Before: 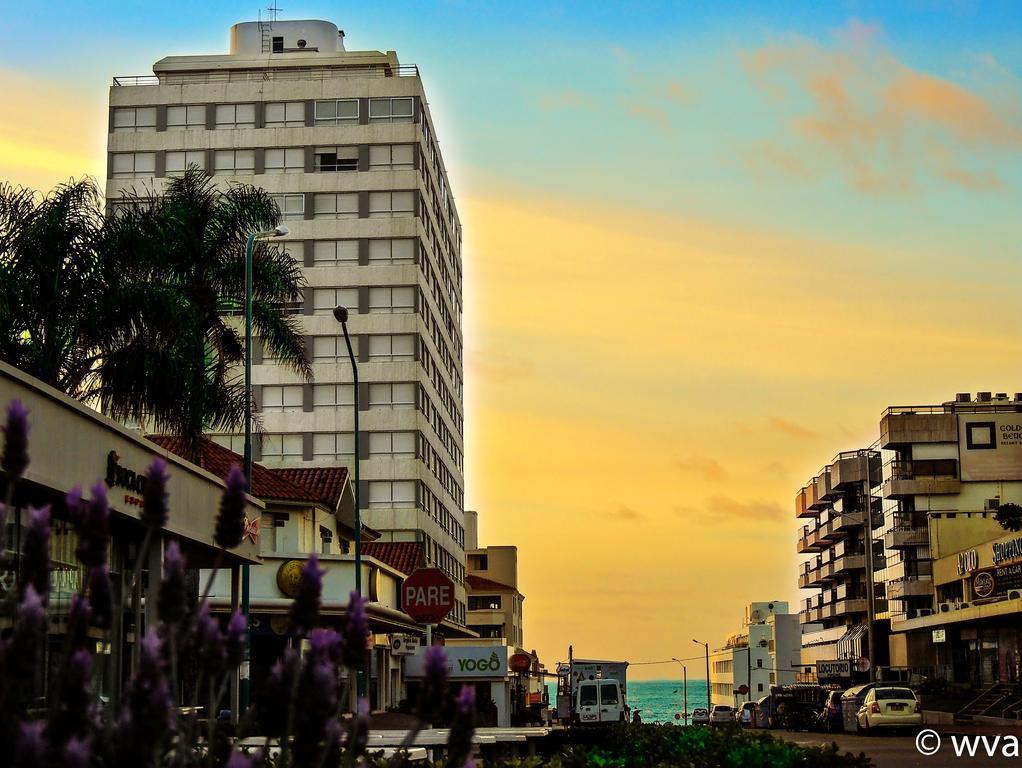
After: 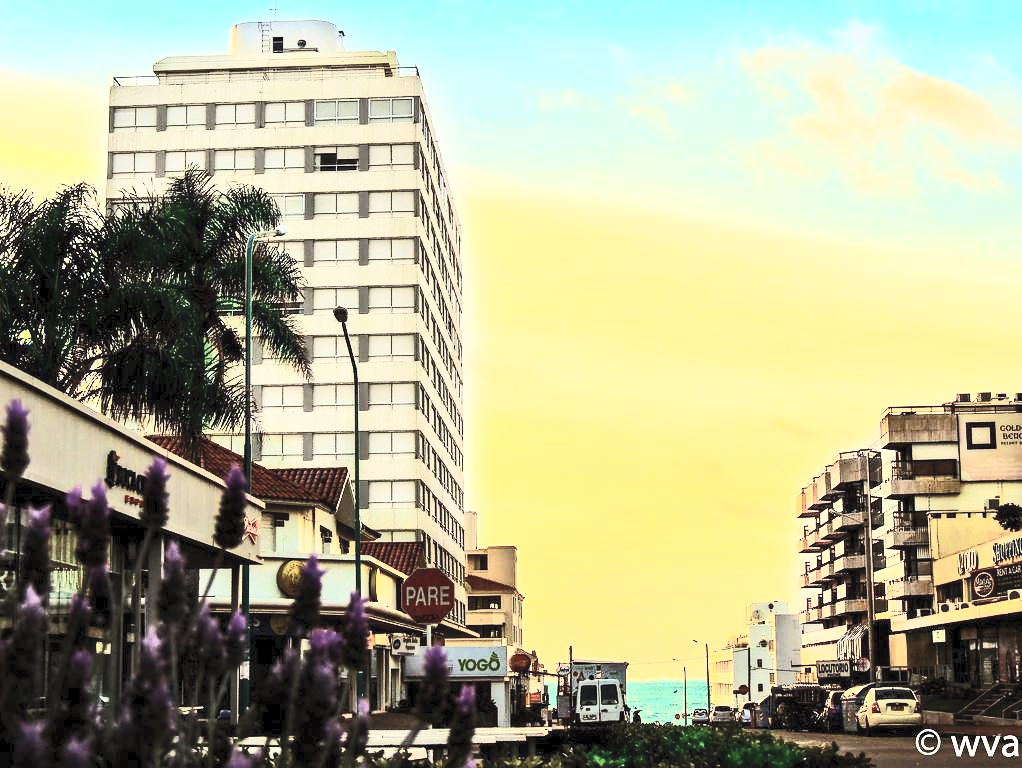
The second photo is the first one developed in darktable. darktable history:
base curve: curves: ch0 [(0, 0) (0.025, 0.046) (0.112, 0.277) (0.467, 0.74) (0.814, 0.929) (1, 0.942)]
contrast brightness saturation: contrast 0.43, brightness 0.56, saturation -0.19
